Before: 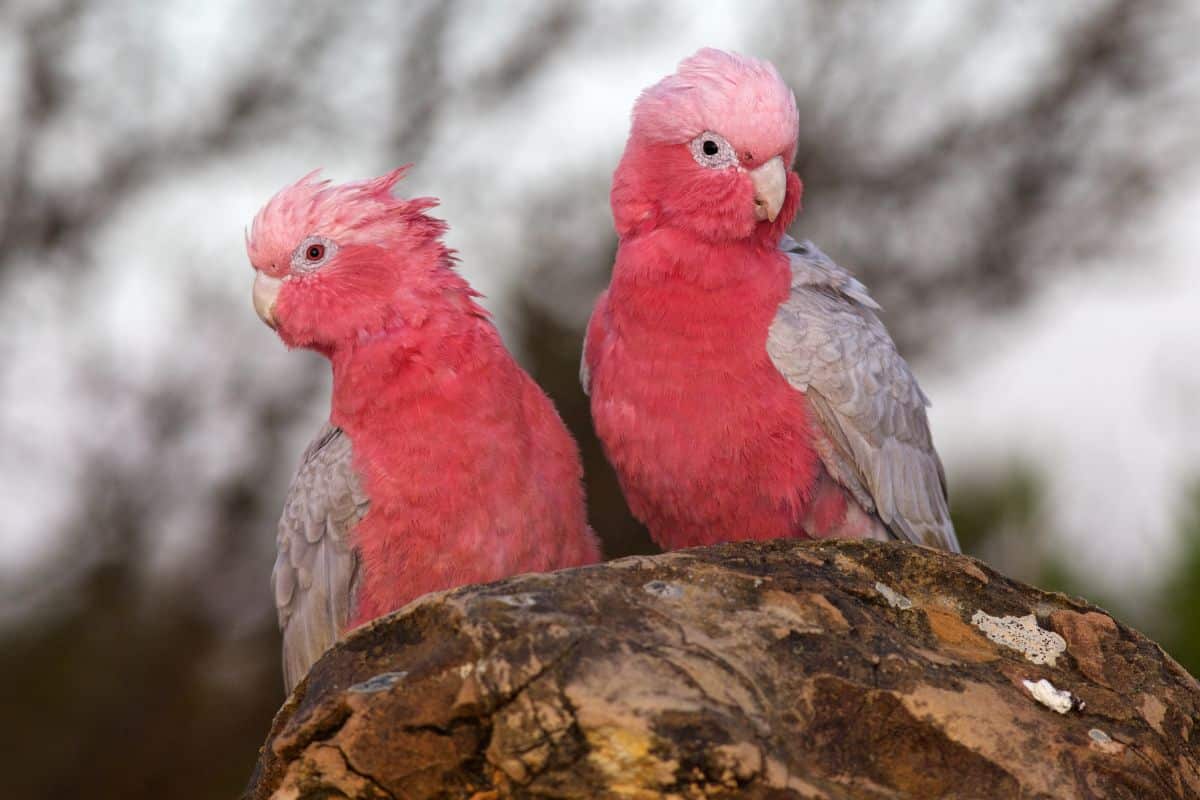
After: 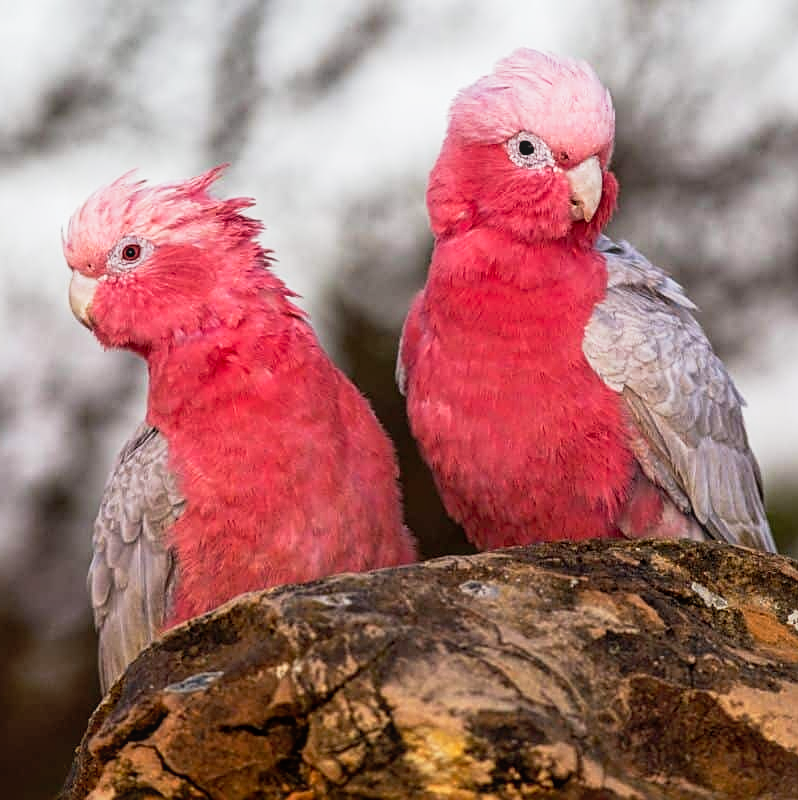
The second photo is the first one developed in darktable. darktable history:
crop and rotate: left 15.403%, right 18.044%
local contrast: detail 118%
sharpen: on, module defaults
tone curve: curves: ch0 [(0, 0.024) (0.031, 0.027) (0.113, 0.069) (0.198, 0.18) (0.304, 0.303) (0.441, 0.462) (0.557, 0.6) (0.711, 0.79) (0.812, 0.878) (0.927, 0.935) (1, 0.963)]; ch1 [(0, 0) (0.222, 0.2) (0.343, 0.325) (0.45, 0.441) (0.502, 0.501) (0.527, 0.534) (0.55, 0.561) (0.632, 0.656) (0.735, 0.754) (1, 1)]; ch2 [(0, 0) (0.249, 0.222) (0.352, 0.348) (0.424, 0.439) (0.476, 0.482) (0.499, 0.501) (0.517, 0.516) (0.532, 0.544) (0.558, 0.585) (0.596, 0.629) (0.726, 0.745) (0.82, 0.796) (0.998, 0.928)], preserve colors none
